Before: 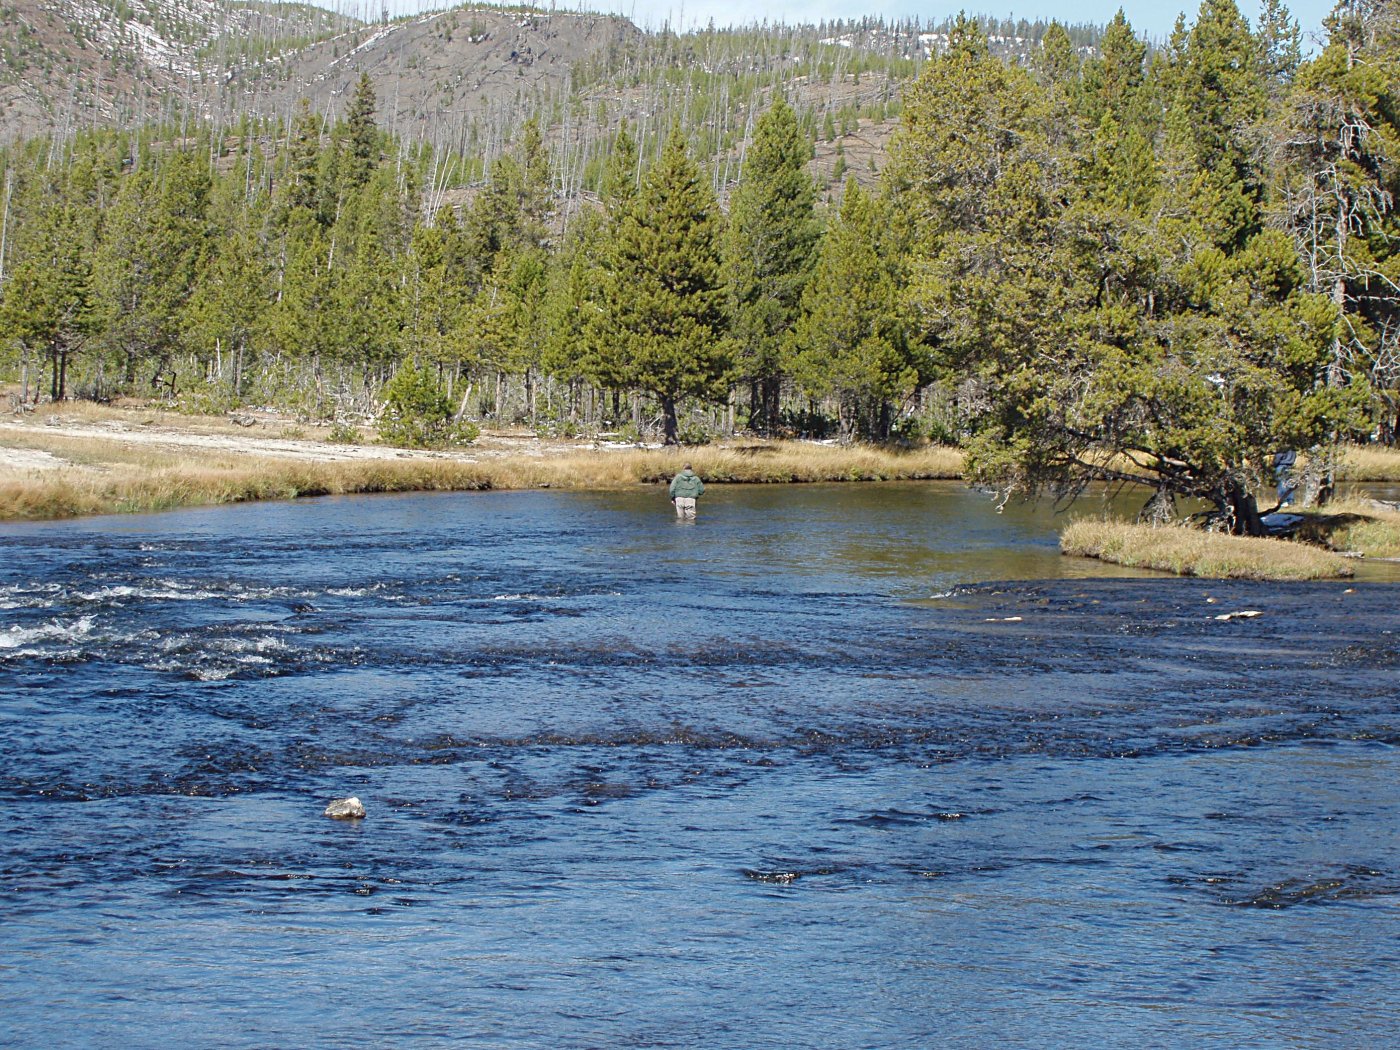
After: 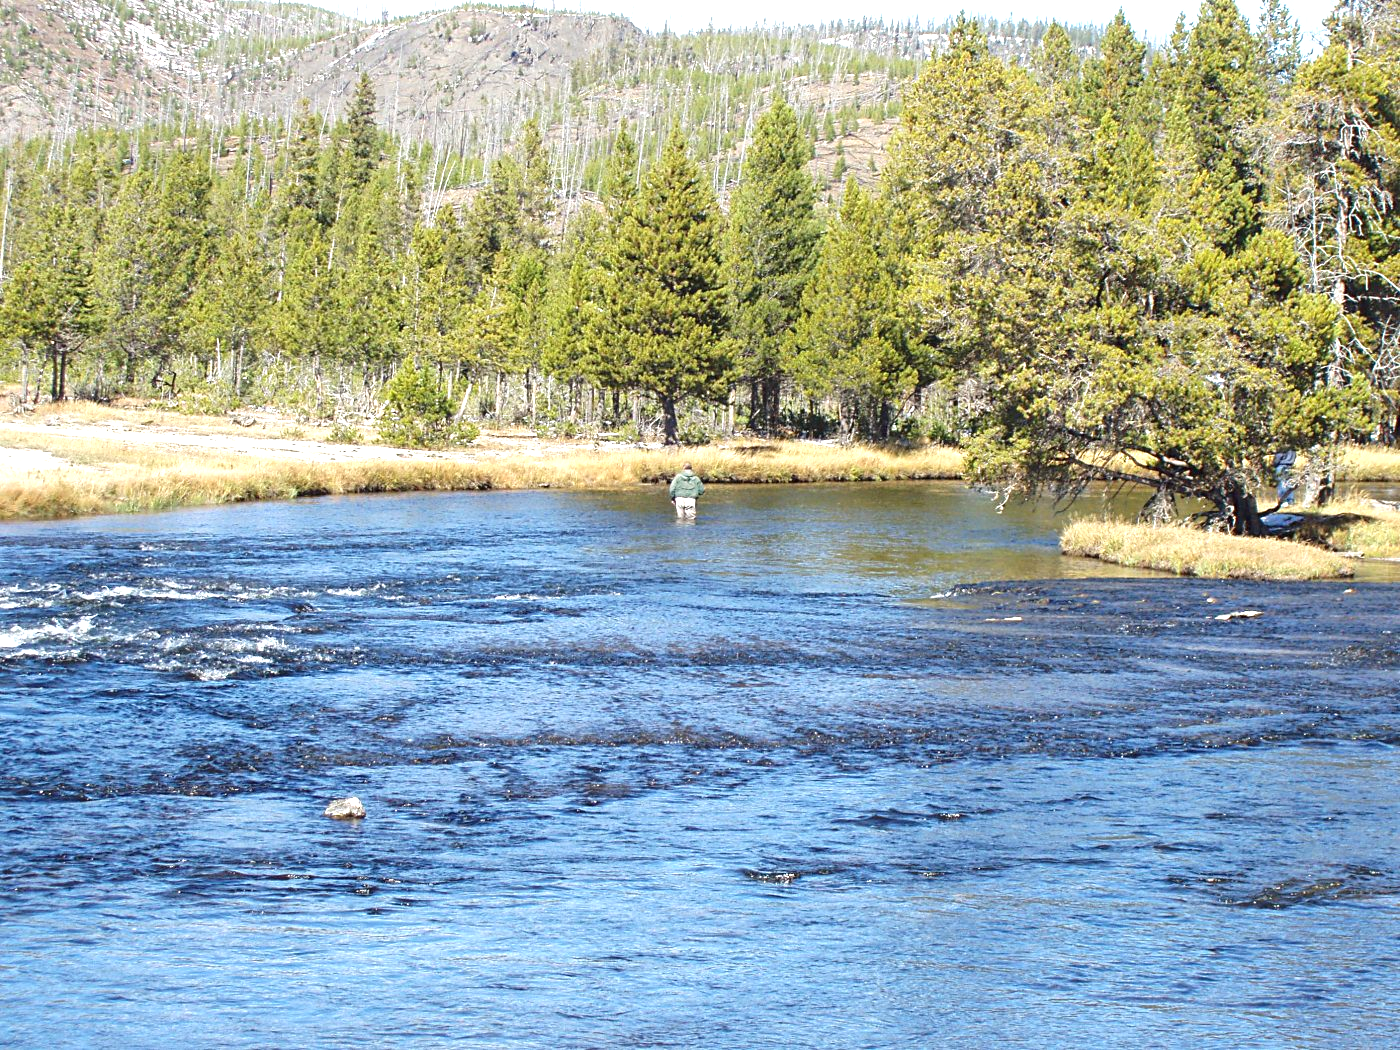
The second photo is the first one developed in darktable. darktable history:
exposure: exposure 0.999 EV, compensate highlight preservation false
